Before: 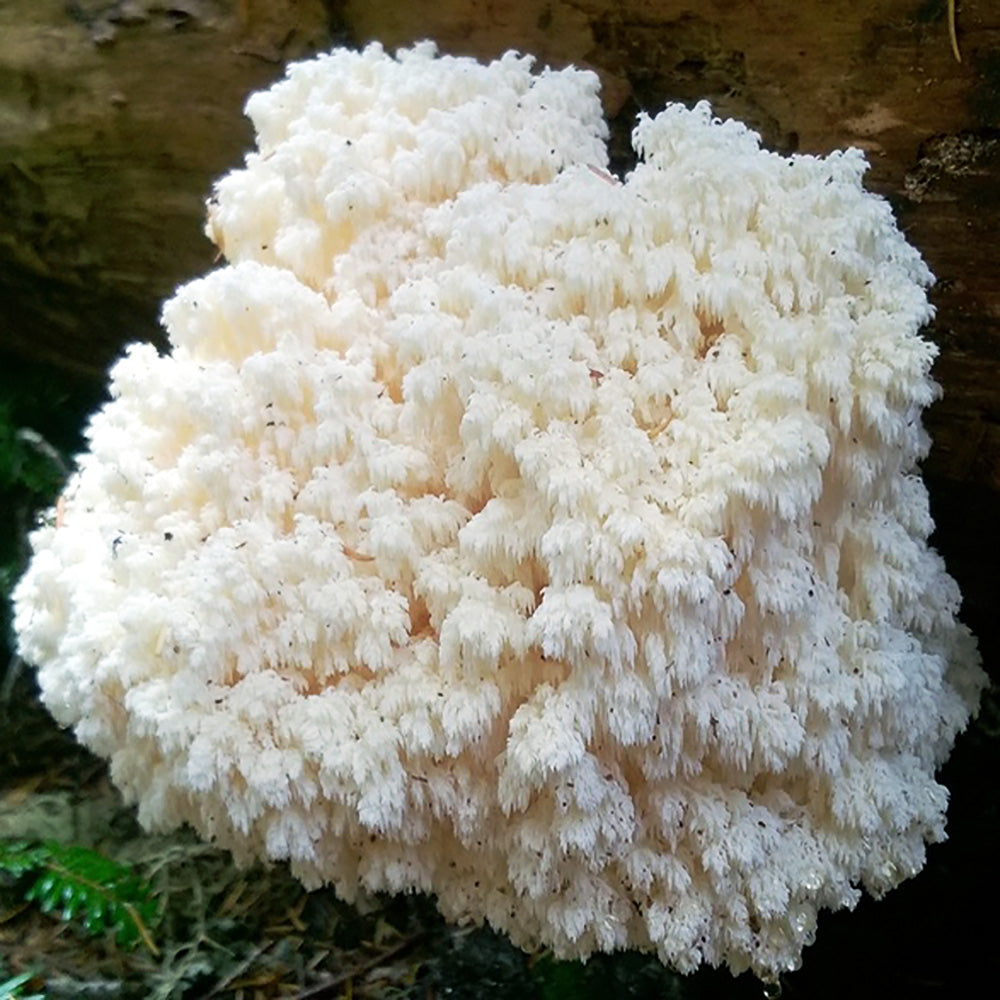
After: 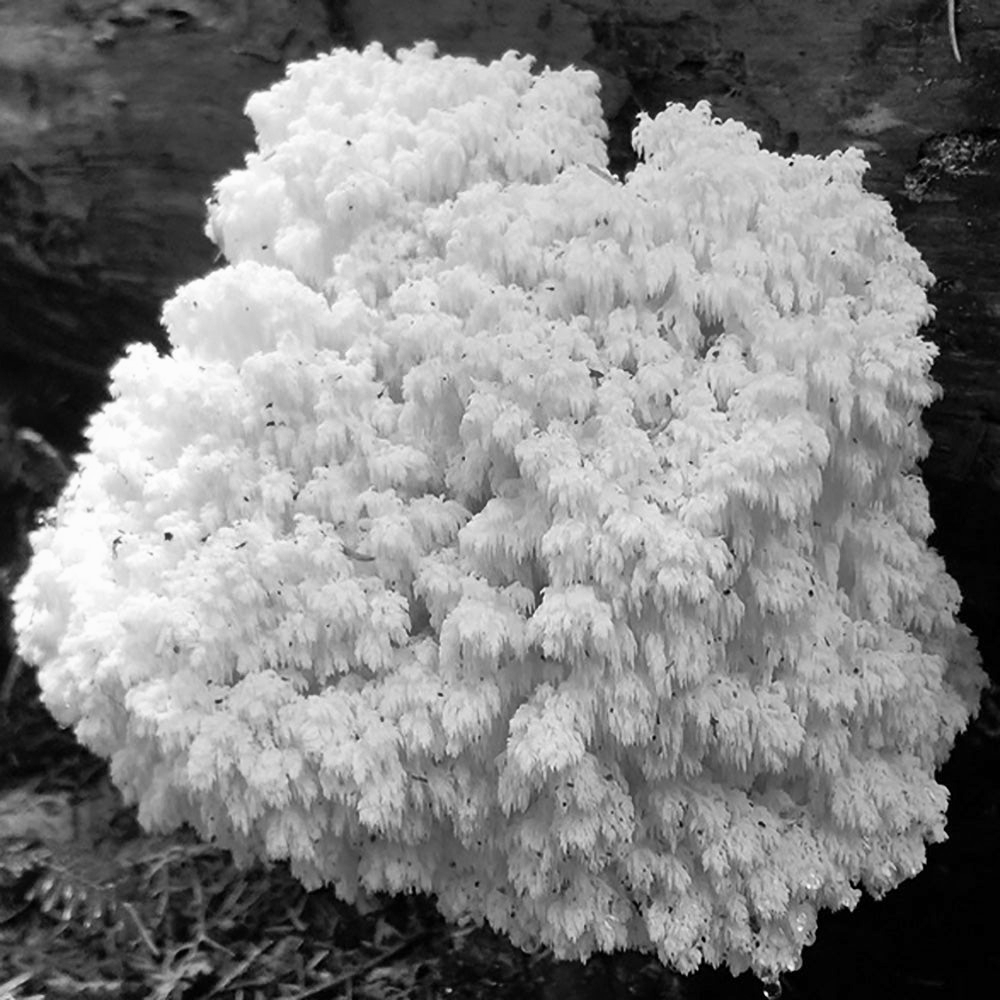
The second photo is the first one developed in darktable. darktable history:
shadows and highlights: soften with gaussian
monochrome: a 16.06, b 15.48, size 1
